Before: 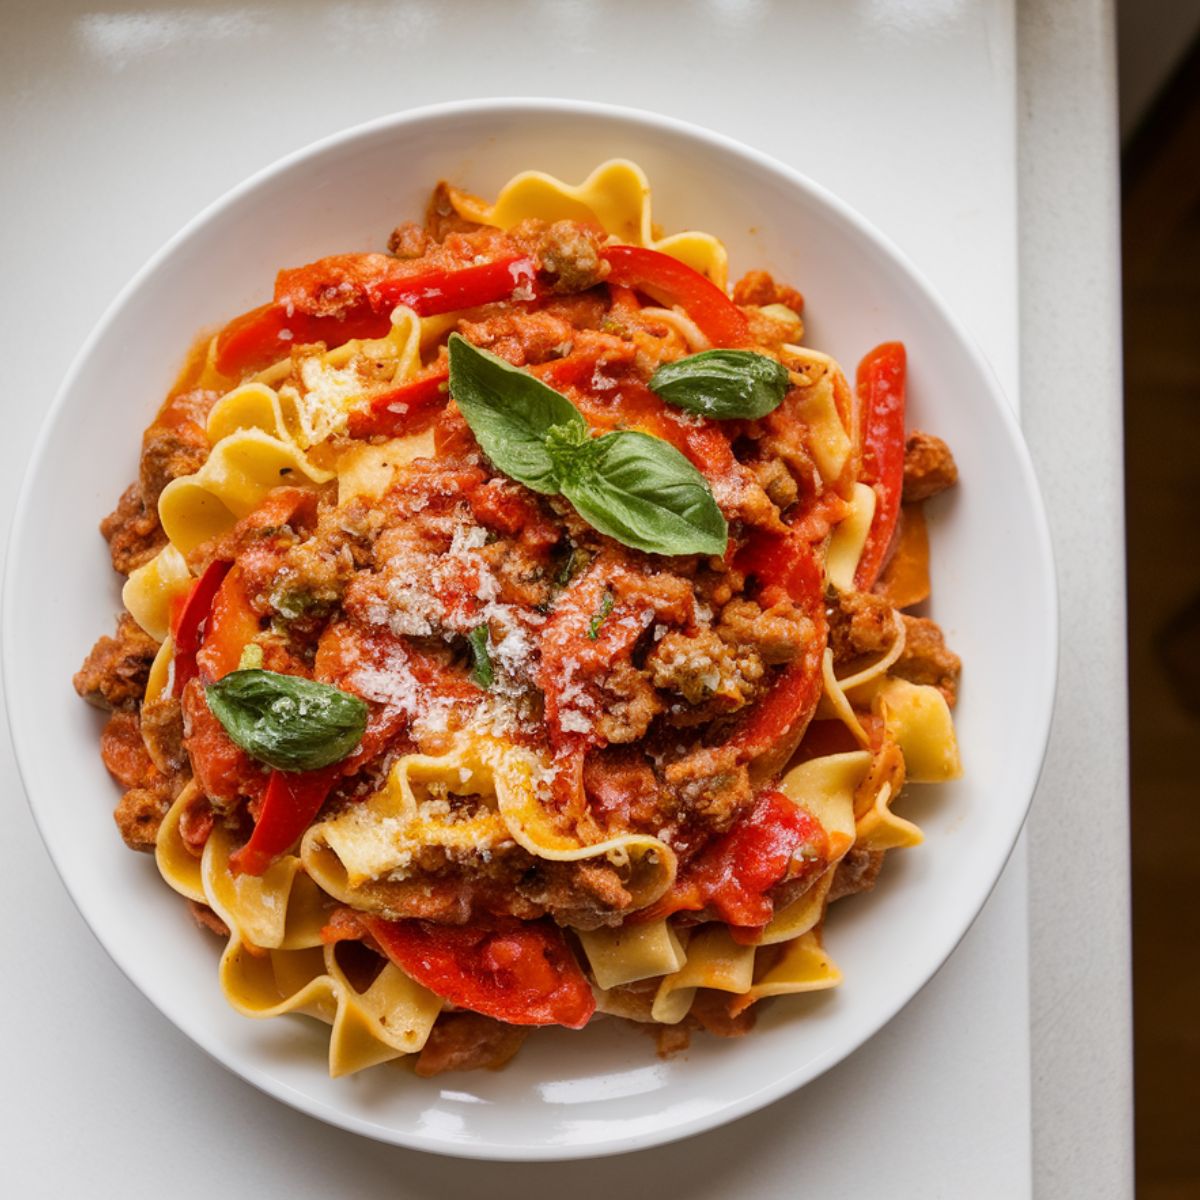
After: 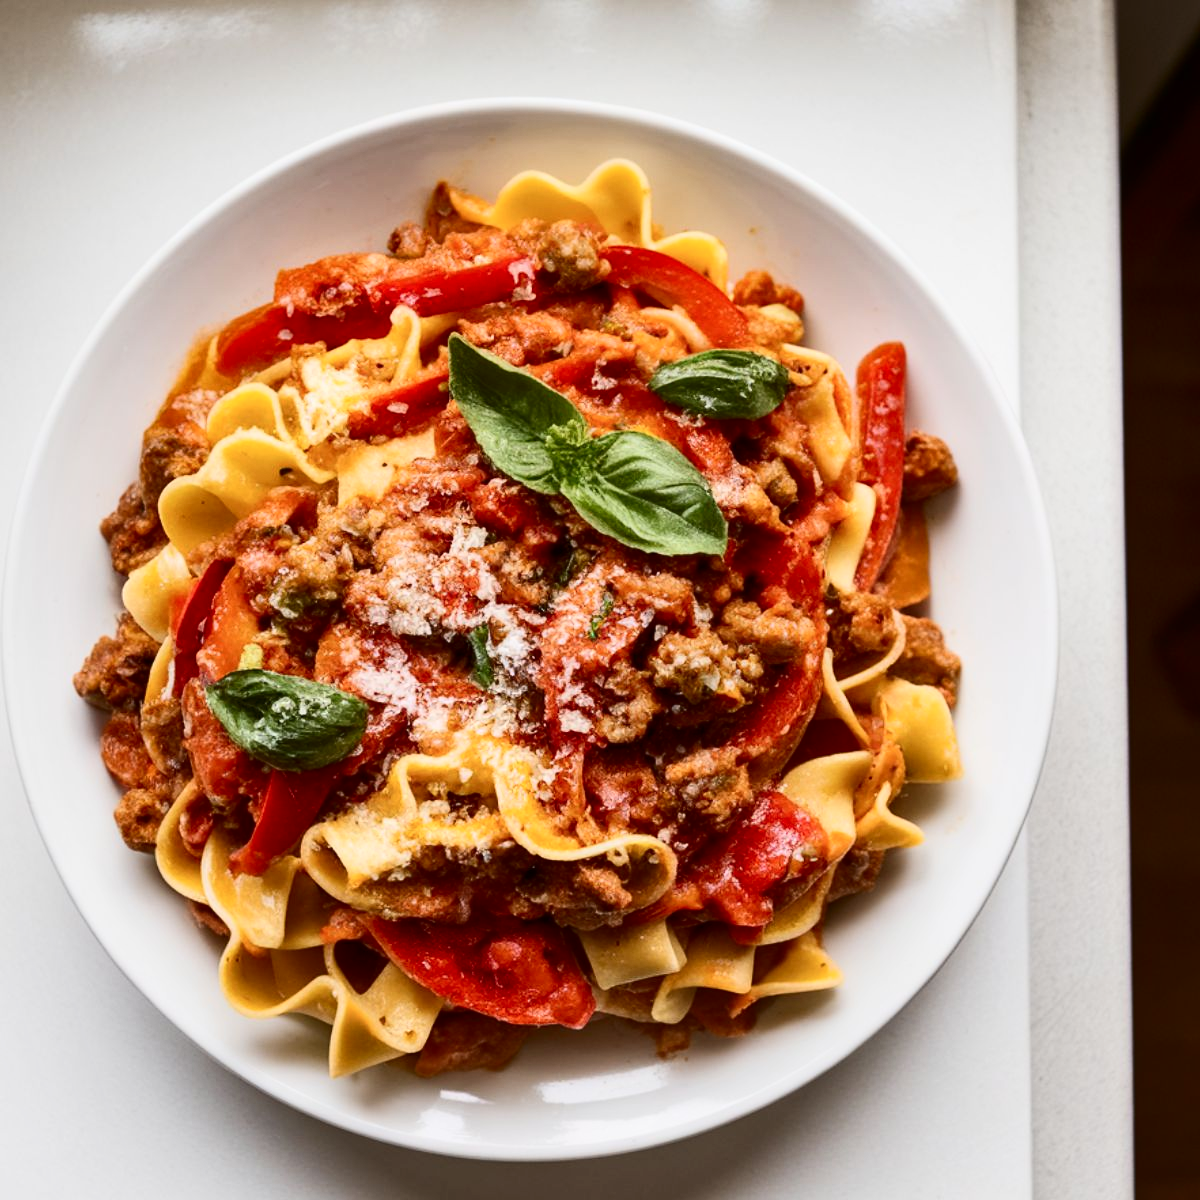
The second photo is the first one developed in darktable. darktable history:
shadows and highlights: shadows 35, highlights -35, soften with gaussian
contrast brightness saturation: contrast 0.28
